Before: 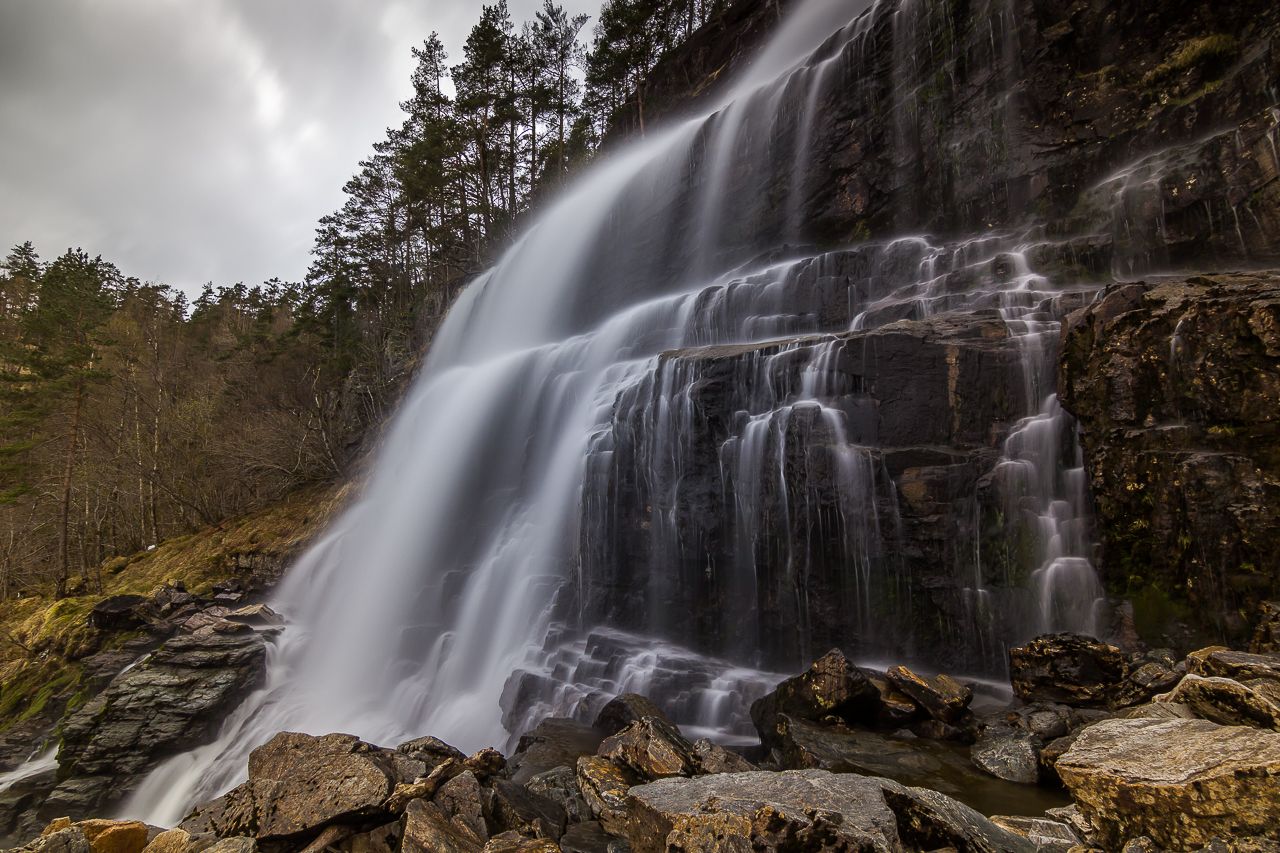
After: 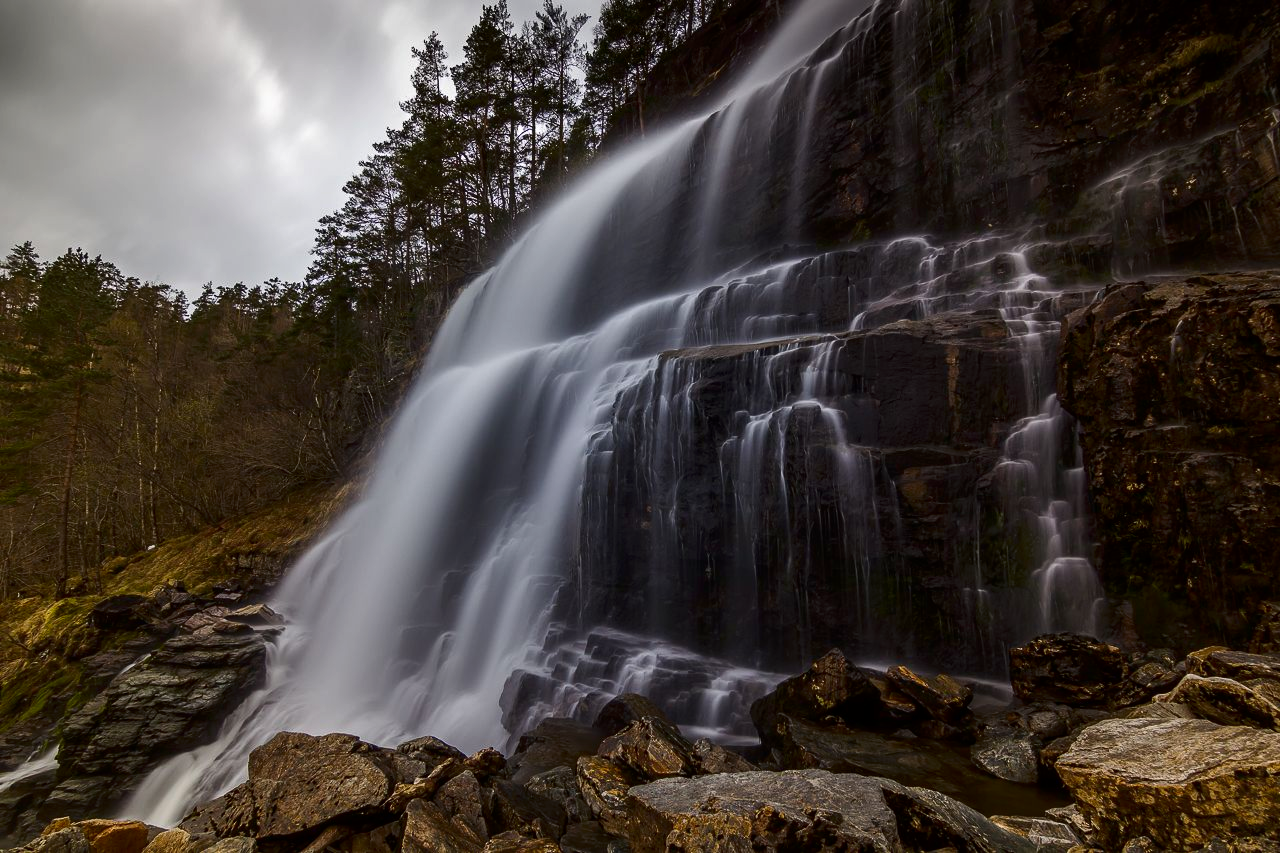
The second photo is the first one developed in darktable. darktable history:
contrast brightness saturation: contrast 0.066, brightness -0.15, saturation 0.111
